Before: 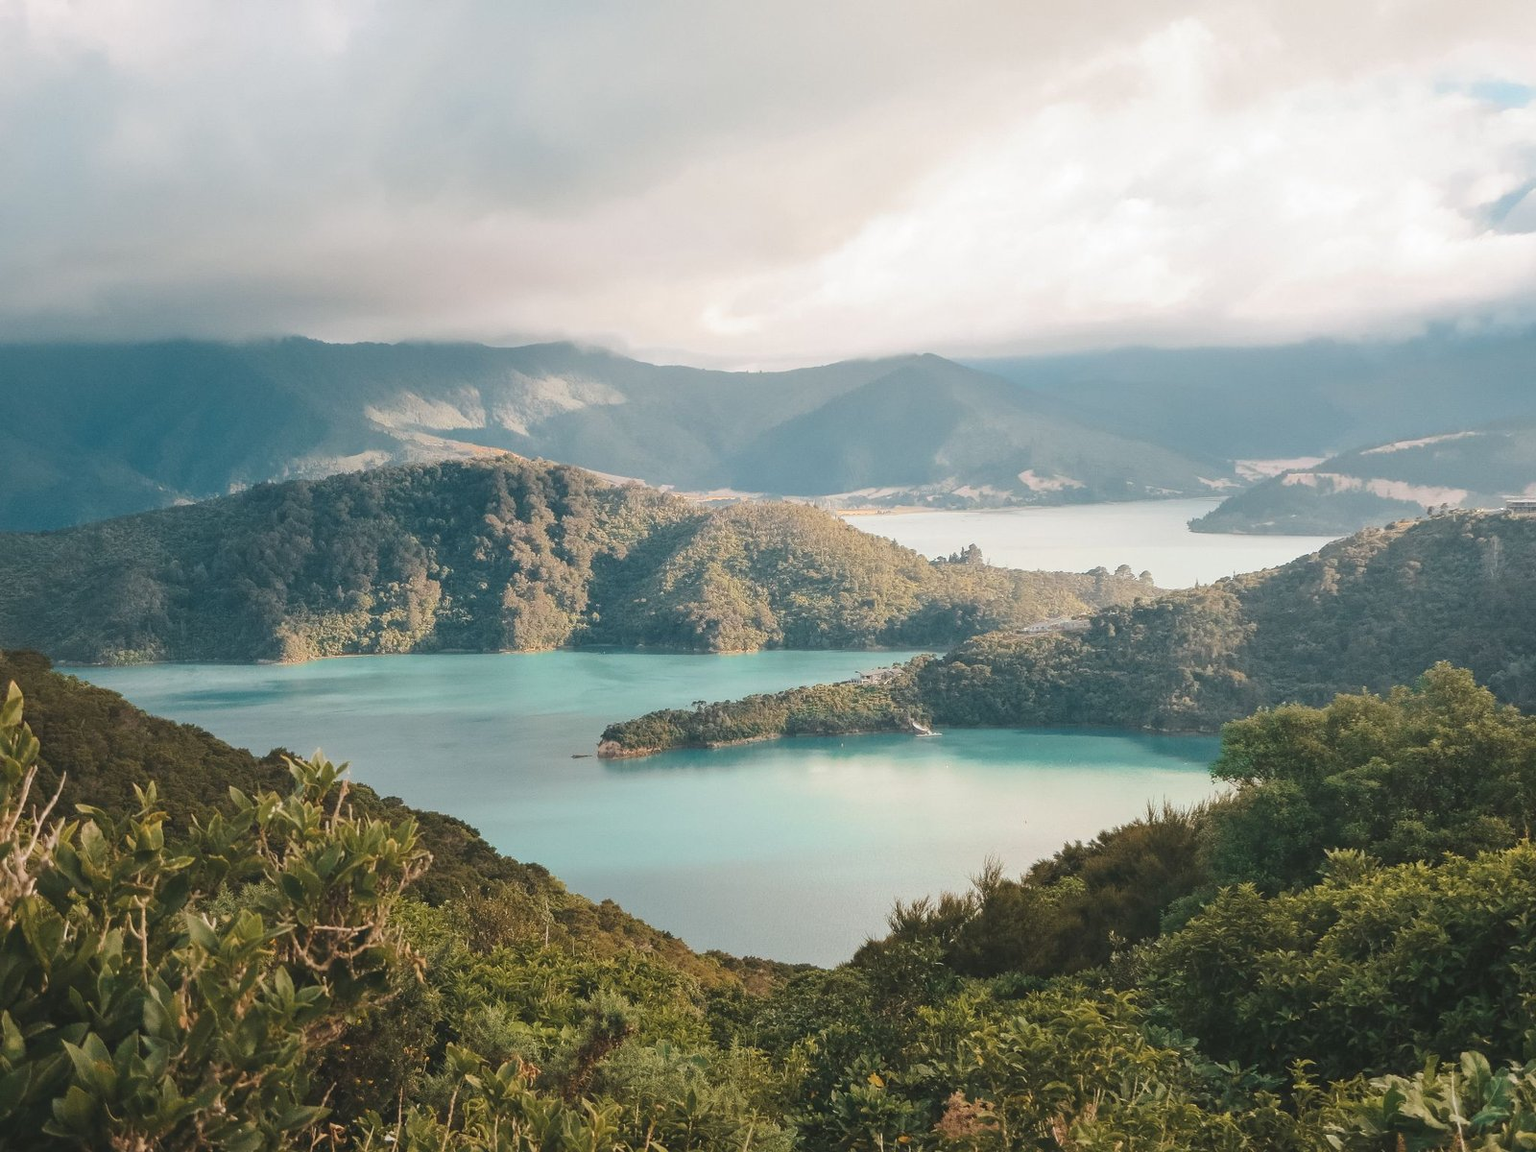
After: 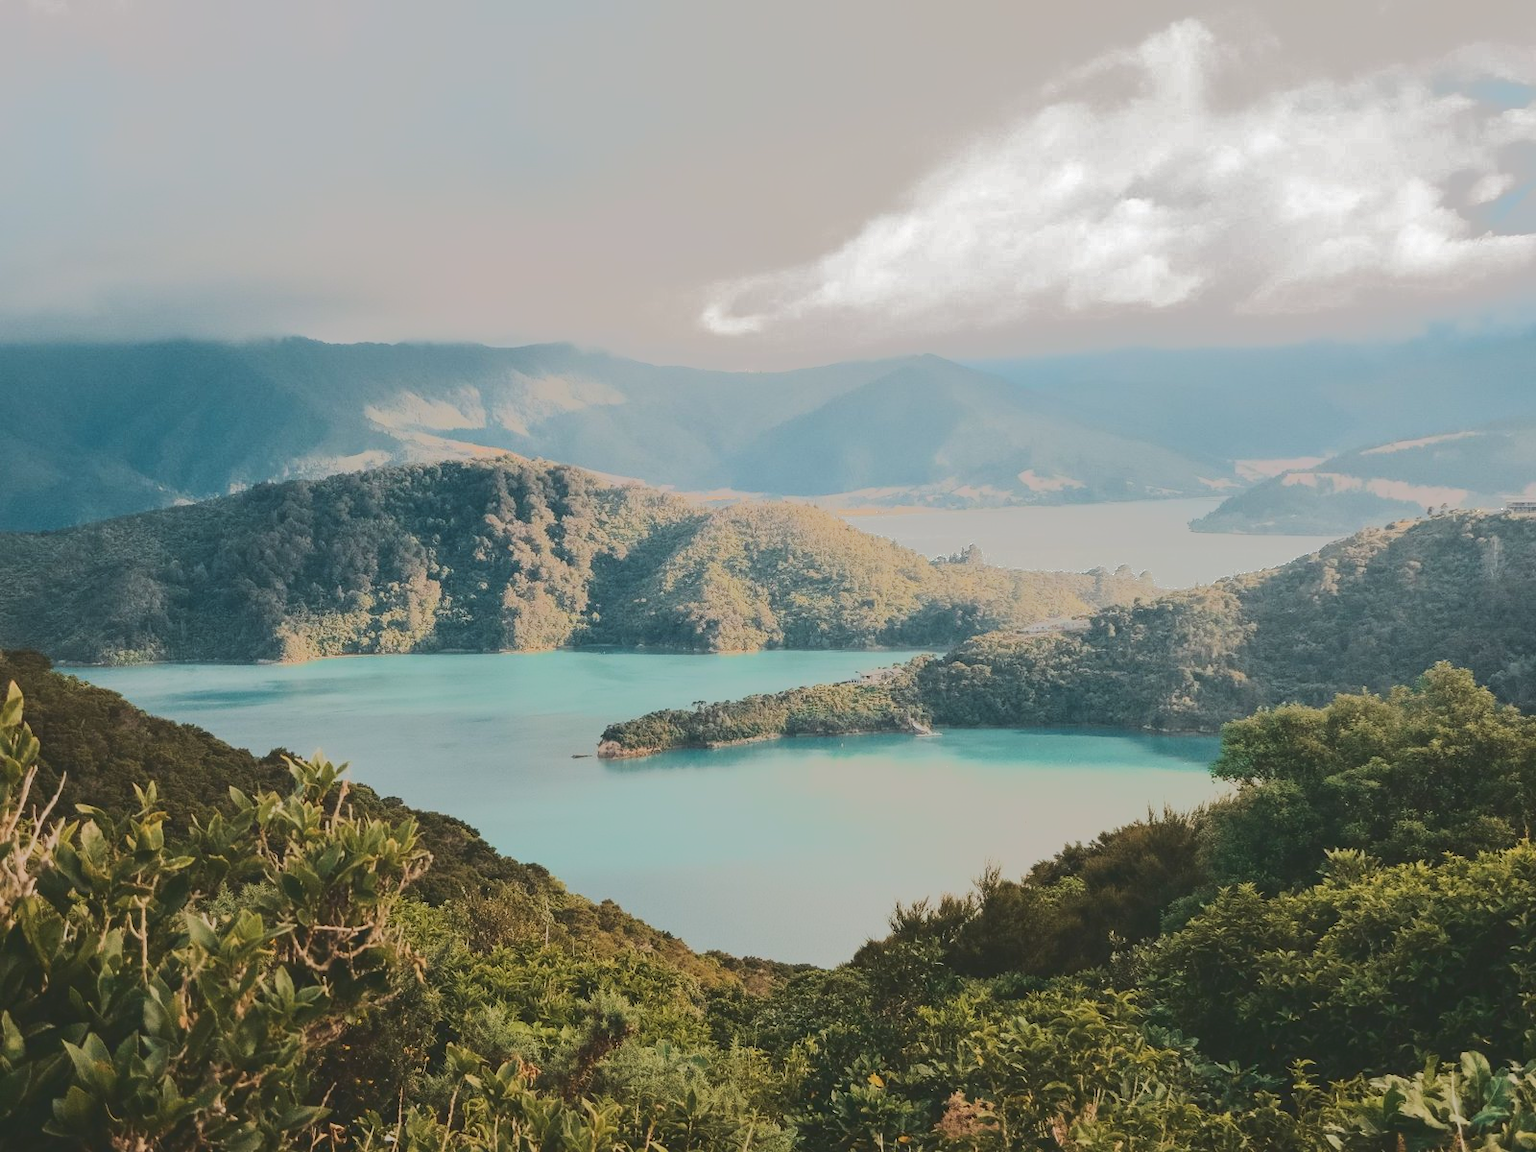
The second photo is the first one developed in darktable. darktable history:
tone curve: curves: ch0 [(0, 0) (0.003, 0.118) (0.011, 0.118) (0.025, 0.122) (0.044, 0.131) (0.069, 0.142) (0.1, 0.155) (0.136, 0.168) (0.177, 0.183) (0.224, 0.216) (0.277, 0.265) (0.335, 0.337) (0.399, 0.415) (0.468, 0.506) (0.543, 0.586) (0.623, 0.665) (0.709, 0.716) (0.801, 0.737) (0.898, 0.744) (1, 1)], color space Lab, linked channels, preserve colors none
